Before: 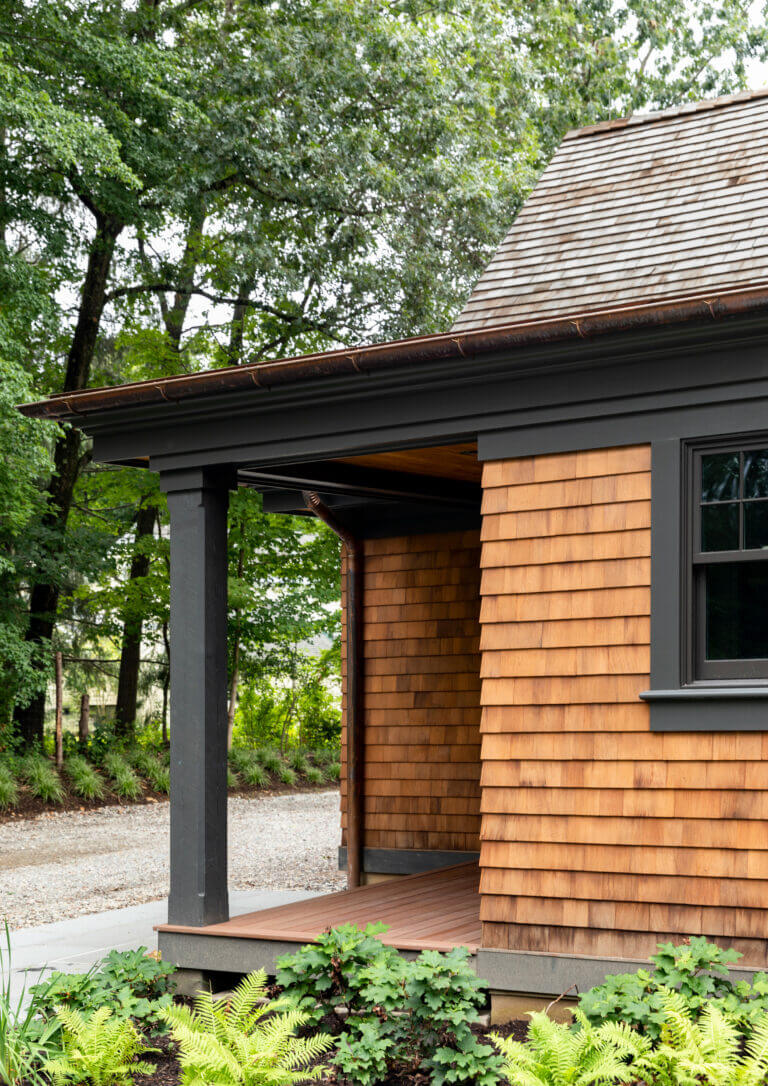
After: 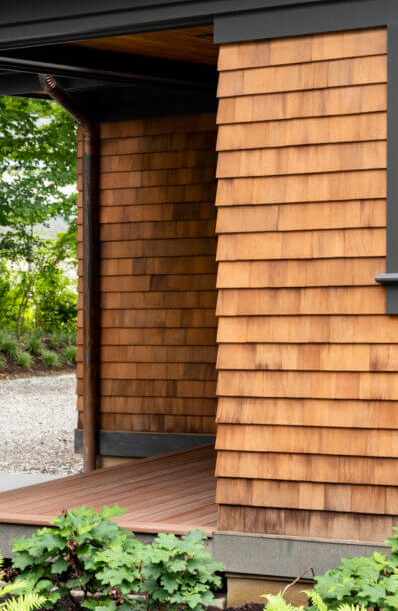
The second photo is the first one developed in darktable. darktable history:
crop: left 34.448%, top 38.468%, right 13.655%, bottom 5.264%
